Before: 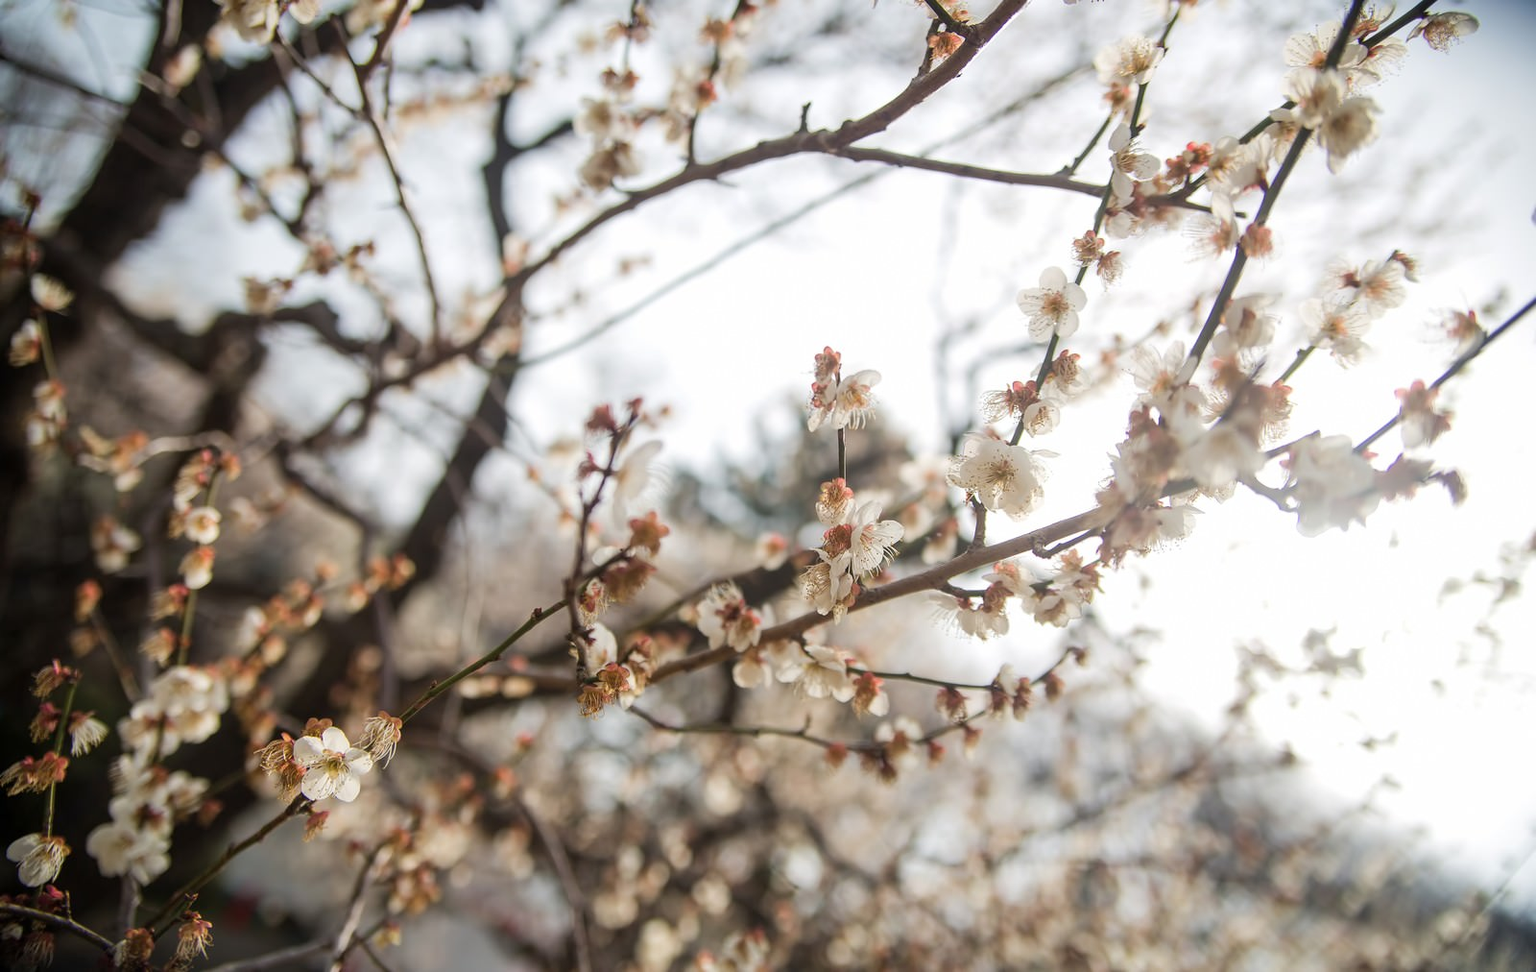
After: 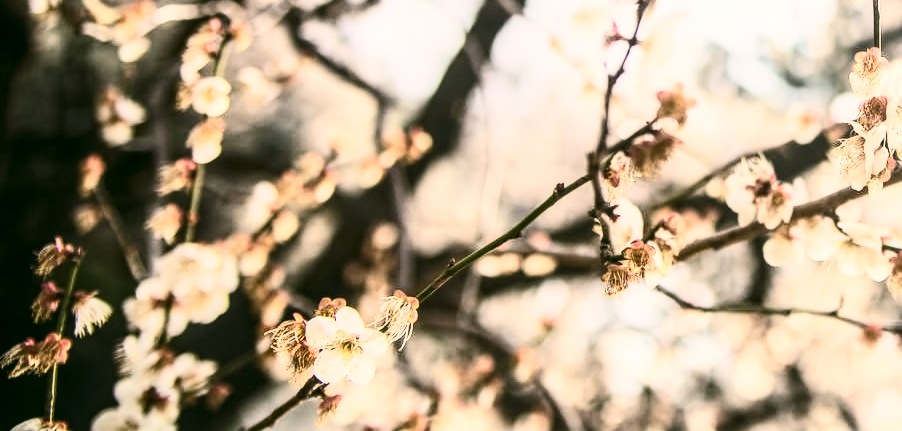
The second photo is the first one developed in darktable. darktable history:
color correction: highlights a* 4.02, highlights b* 4.98, shadows a* -7.55, shadows b* 4.98
exposure: black level correction 0, exposure 0.7 EV, compensate highlight preservation false
crop: top 44.483%, right 43.593%, bottom 12.892%
filmic rgb: black relative exposure -7.48 EV, white relative exposure 4.83 EV, hardness 3.4, color science v6 (2022)
contrast brightness saturation: contrast 0.62, brightness 0.34, saturation 0.14
local contrast: detail 130%
color contrast: green-magenta contrast 0.84, blue-yellow contrast 0.86
